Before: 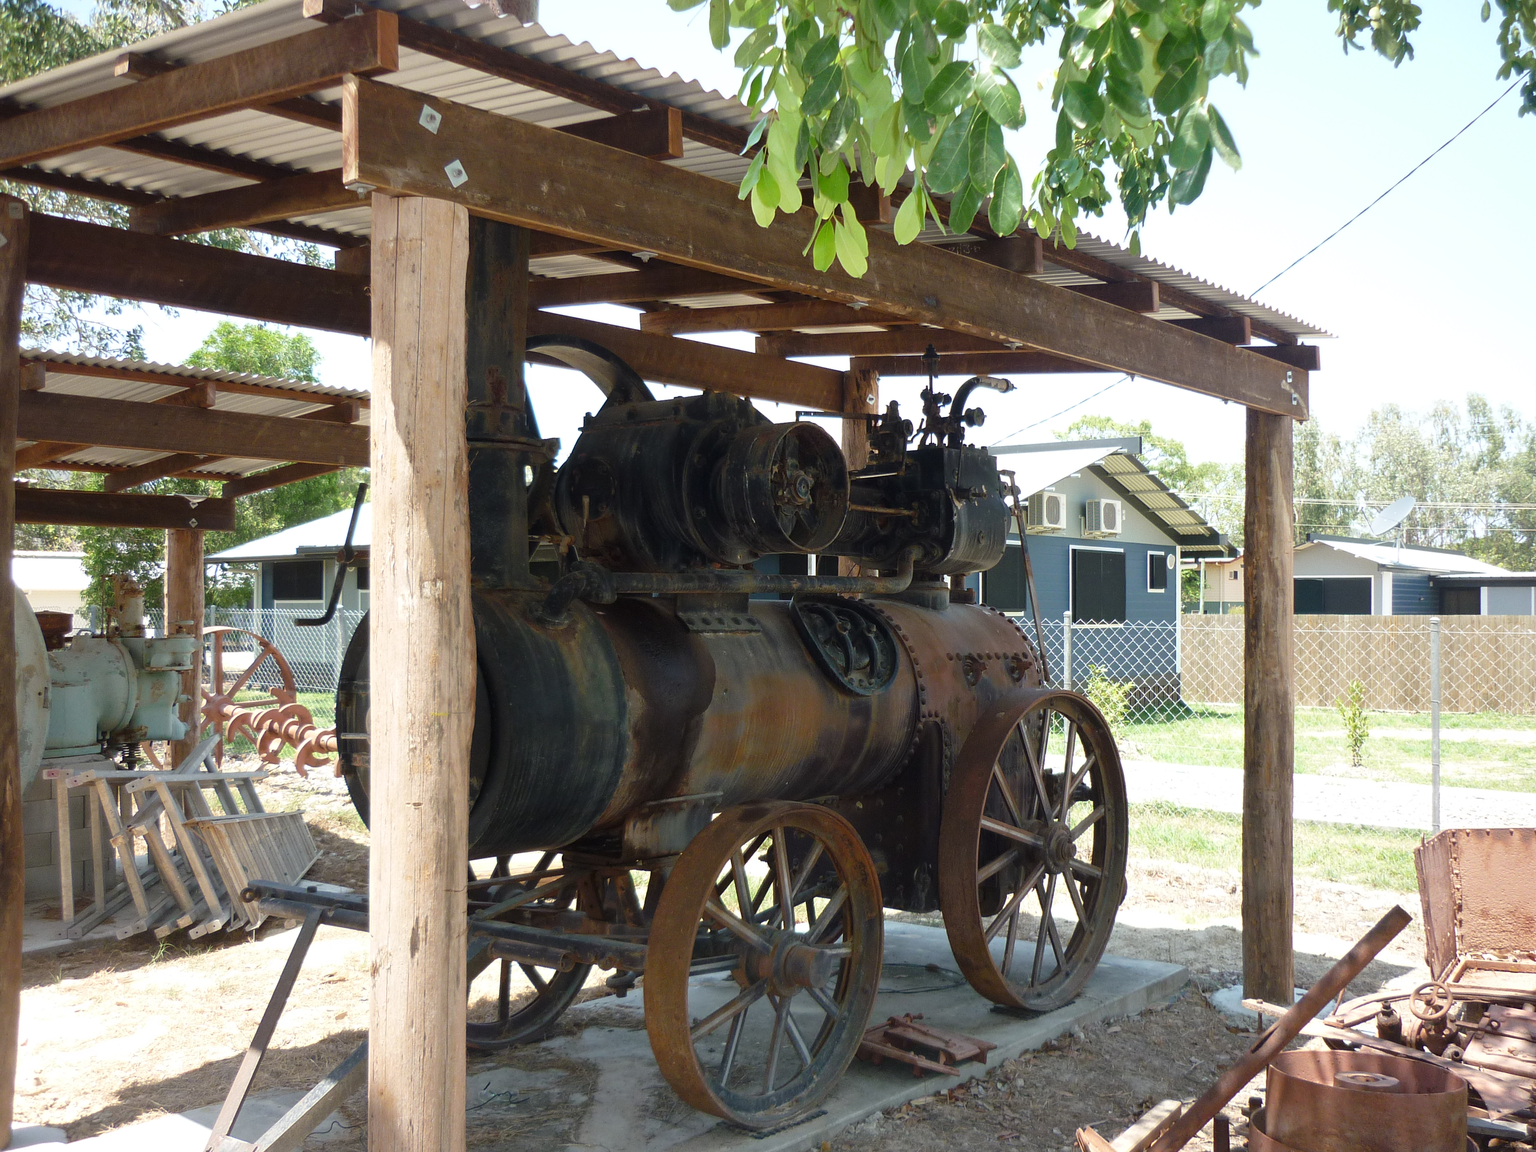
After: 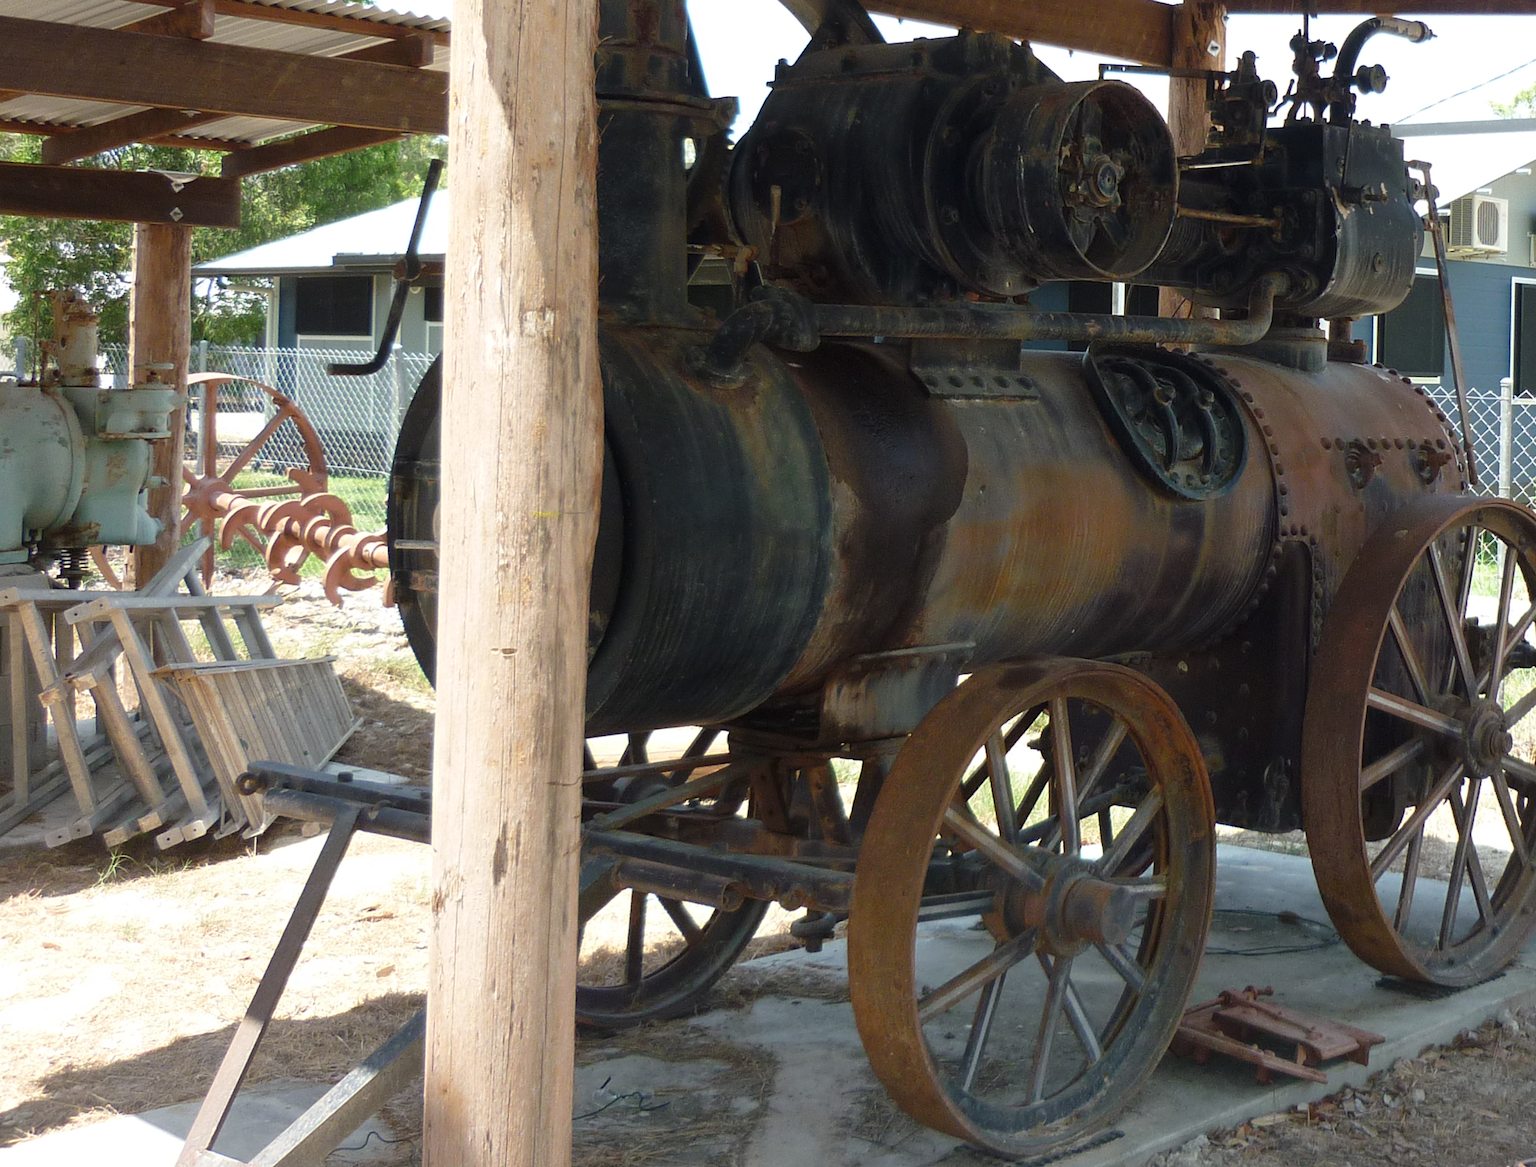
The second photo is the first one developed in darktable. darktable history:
crop and rotate: angle -1.24°, left 3.885%, top 31.64%, right 28.677%
